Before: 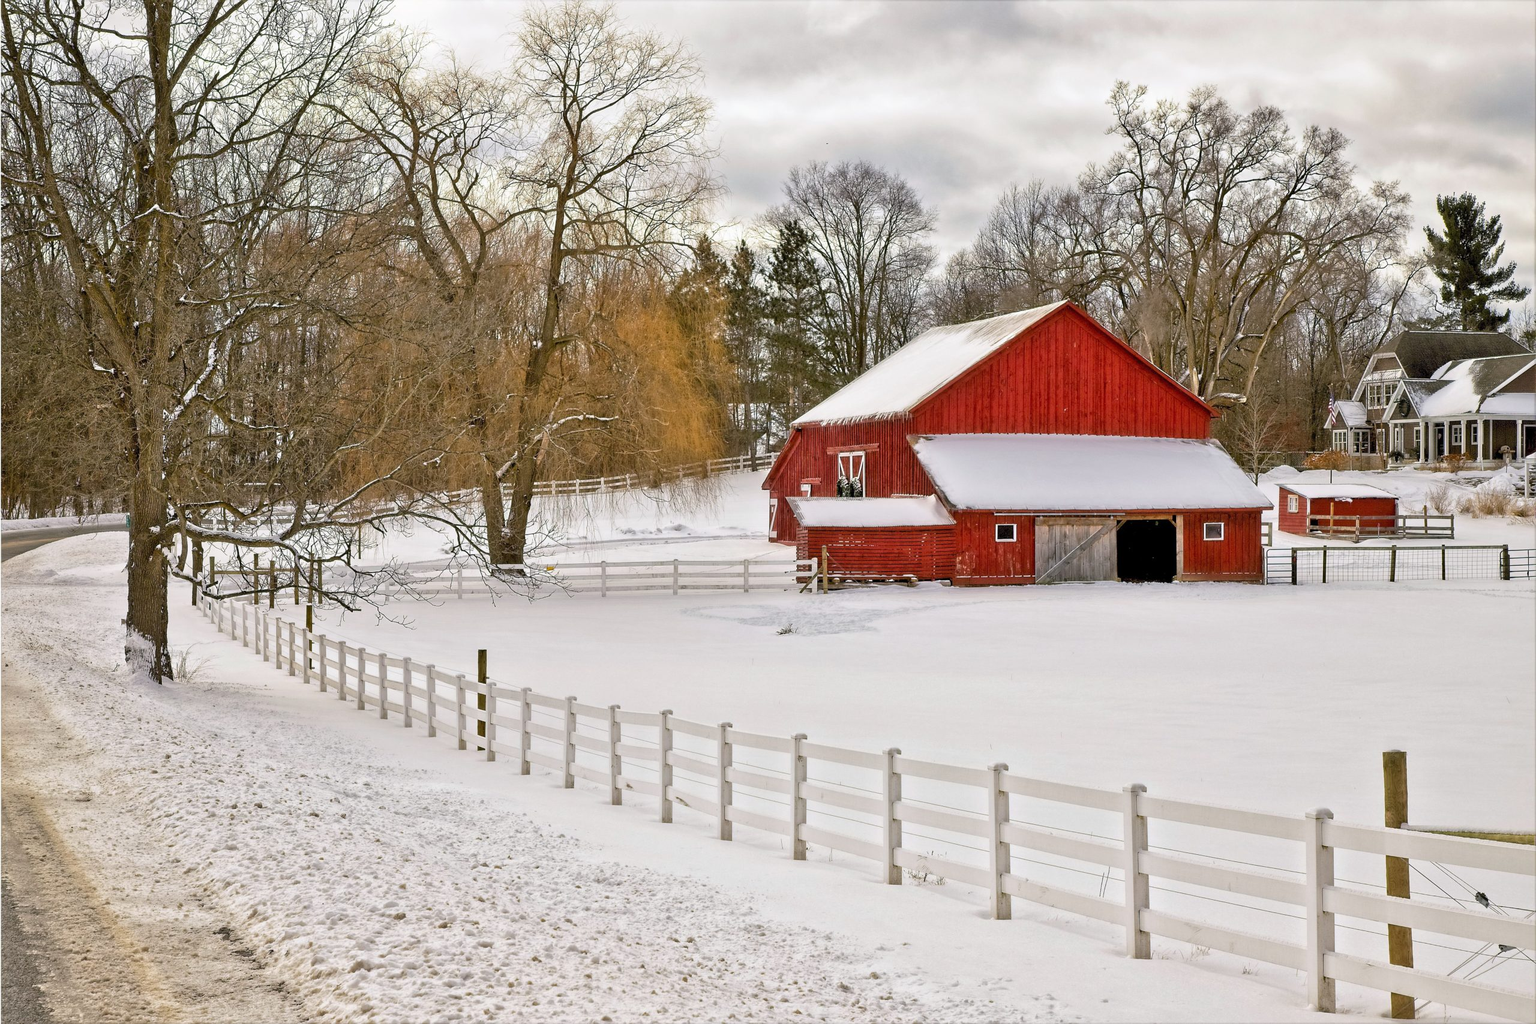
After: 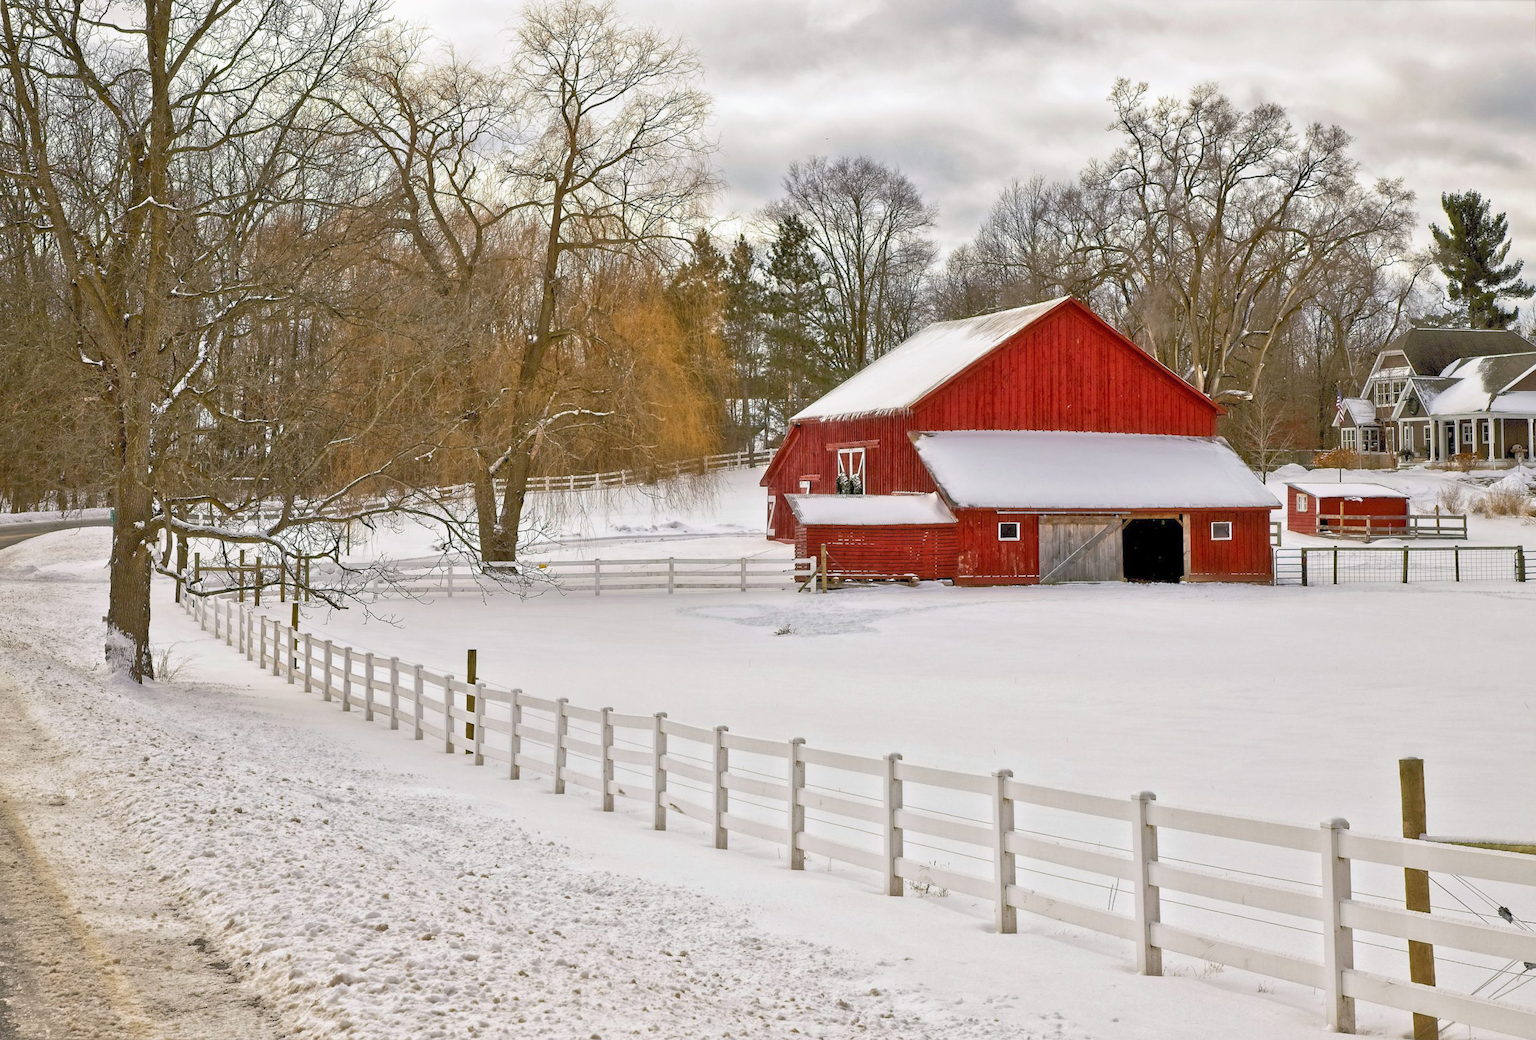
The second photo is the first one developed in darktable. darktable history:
rgb curve: curves: ch0 [(0, 0) (0.072, 0.166) (0.217, 0.293) (0.414, 0.42) (1, 1)], compensate middle gray true, preserve colors basic power
rotate and perspective: rotation 0.226°, lens shift (vertical) -0.042, crop left 0.023, crop right 0.982, crop top 0.006, crop bottom 0.994
